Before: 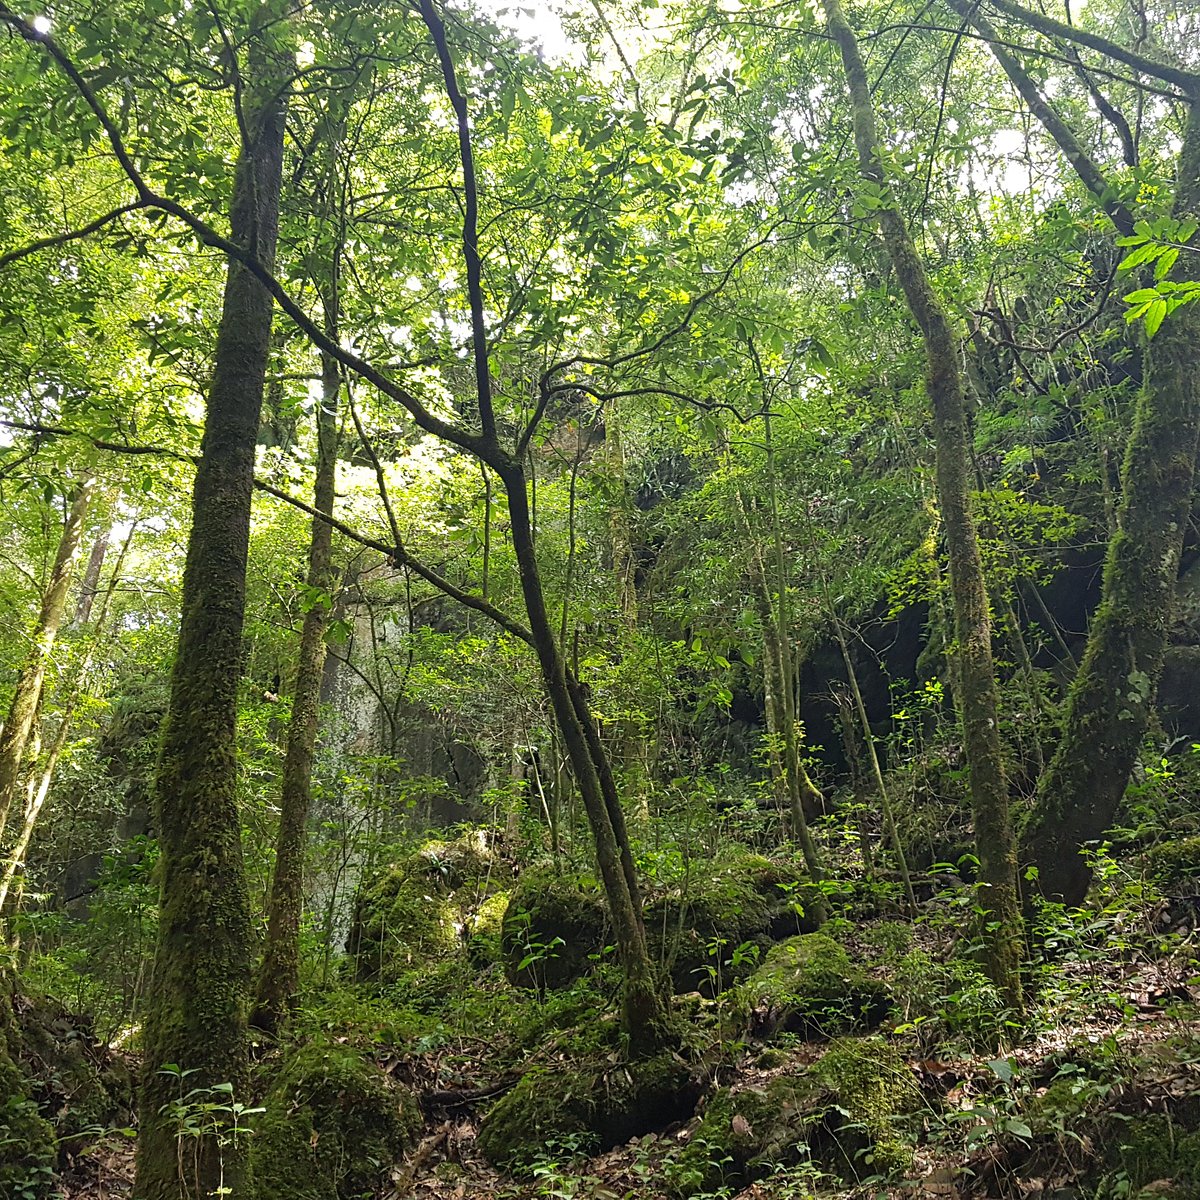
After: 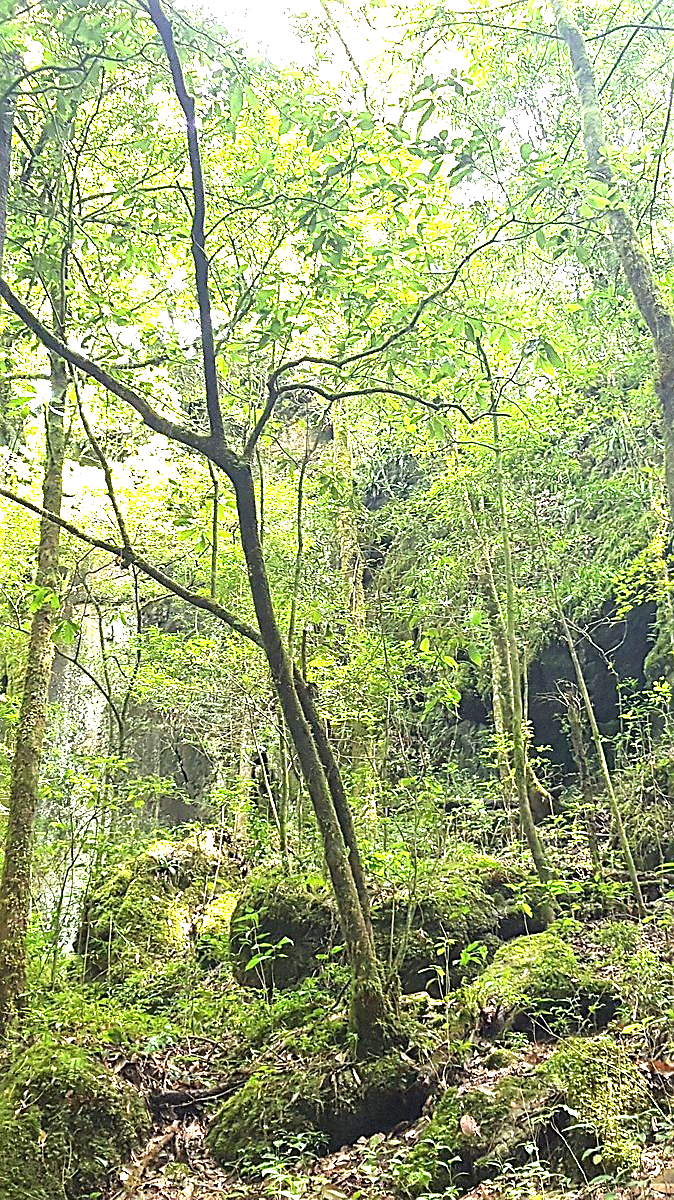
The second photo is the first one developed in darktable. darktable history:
sharpen: on, module defaults
exposure: black level correction 0, exposure 1.979 EV, compensate highlight preservation false
crop and rotate: left 22.71%, right 21.104%
